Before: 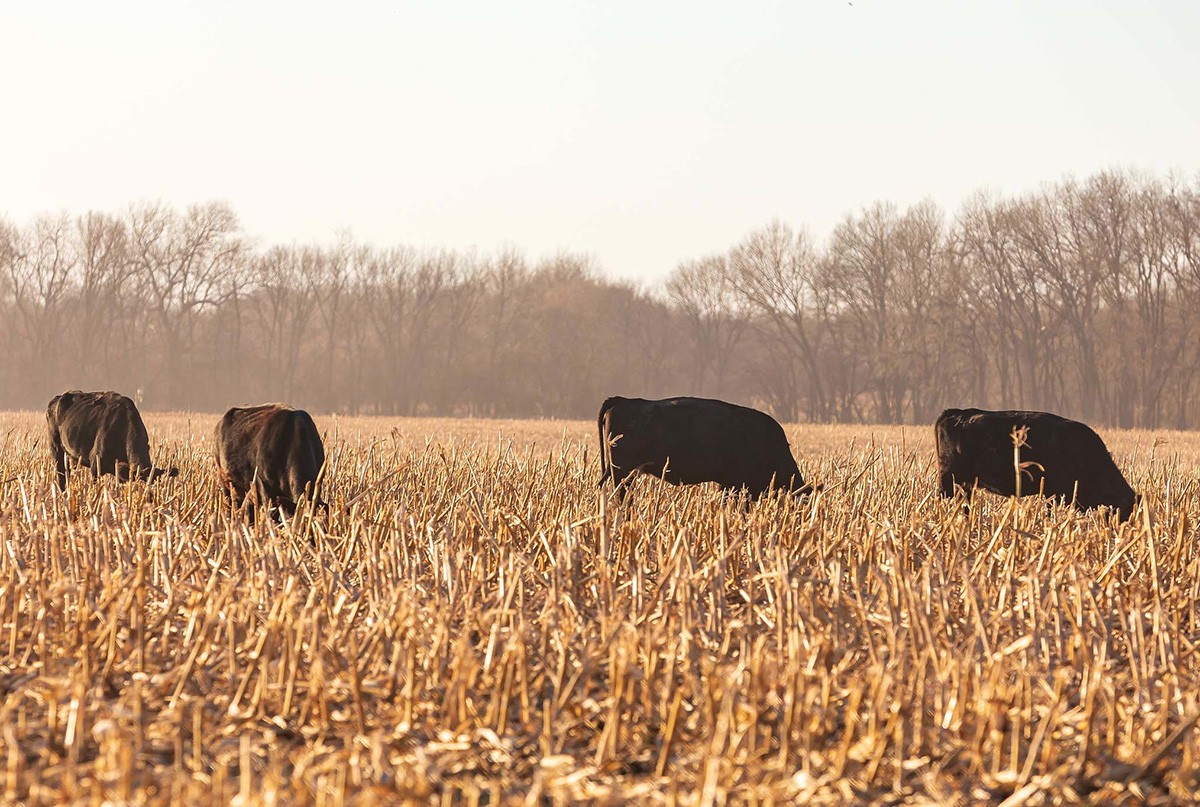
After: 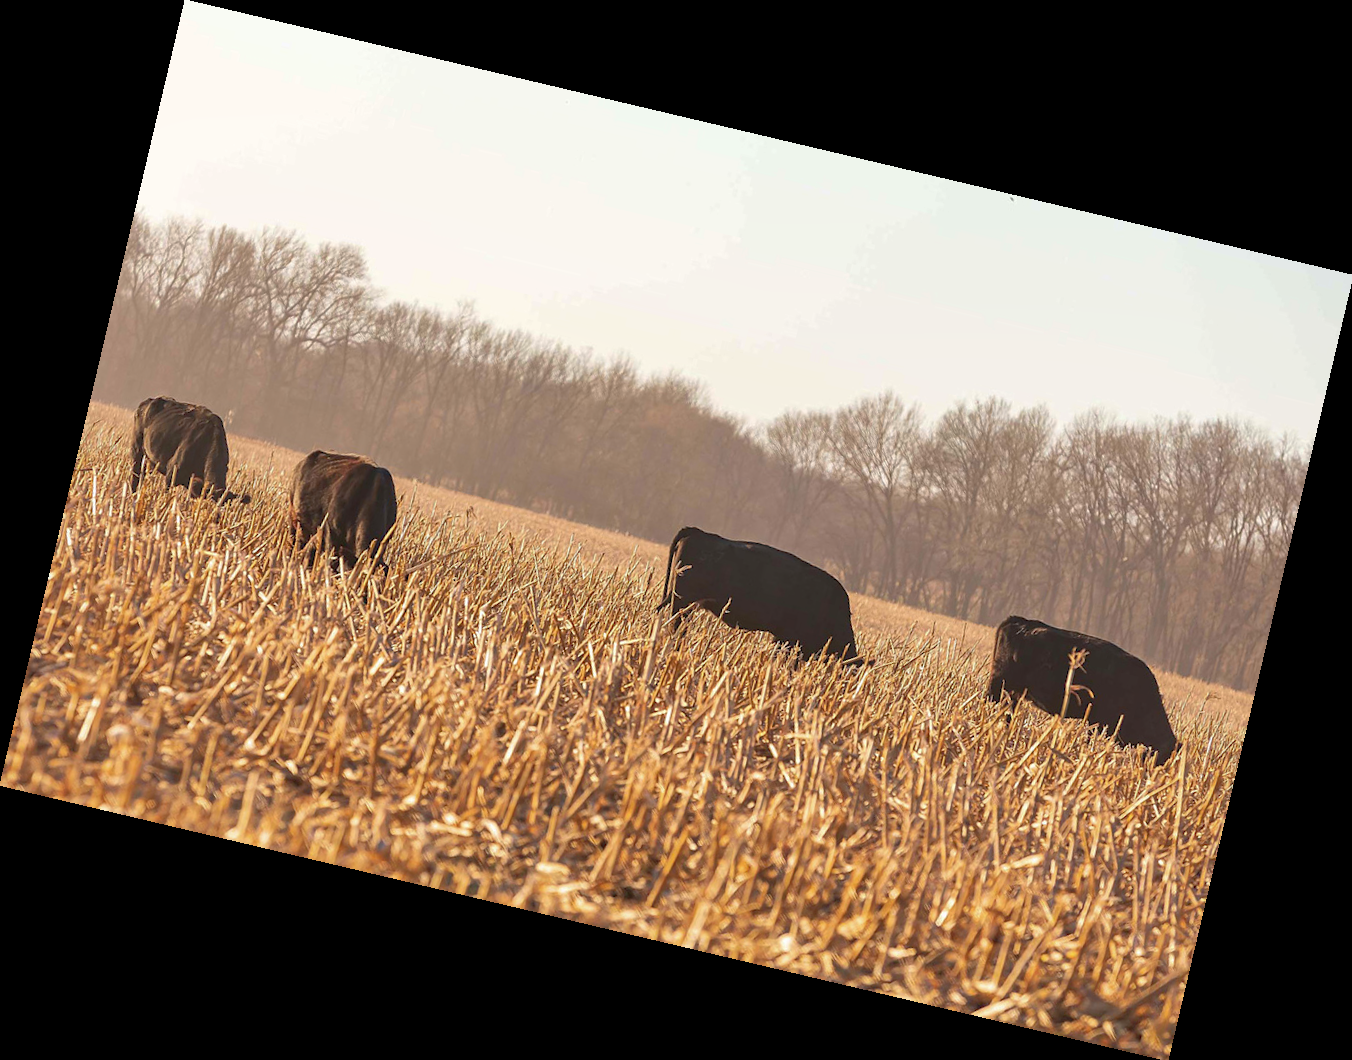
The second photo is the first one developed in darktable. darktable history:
shadows and highlights: on, module defaults
rotate and perspective: rotation 13.27°, automatic cropping off
